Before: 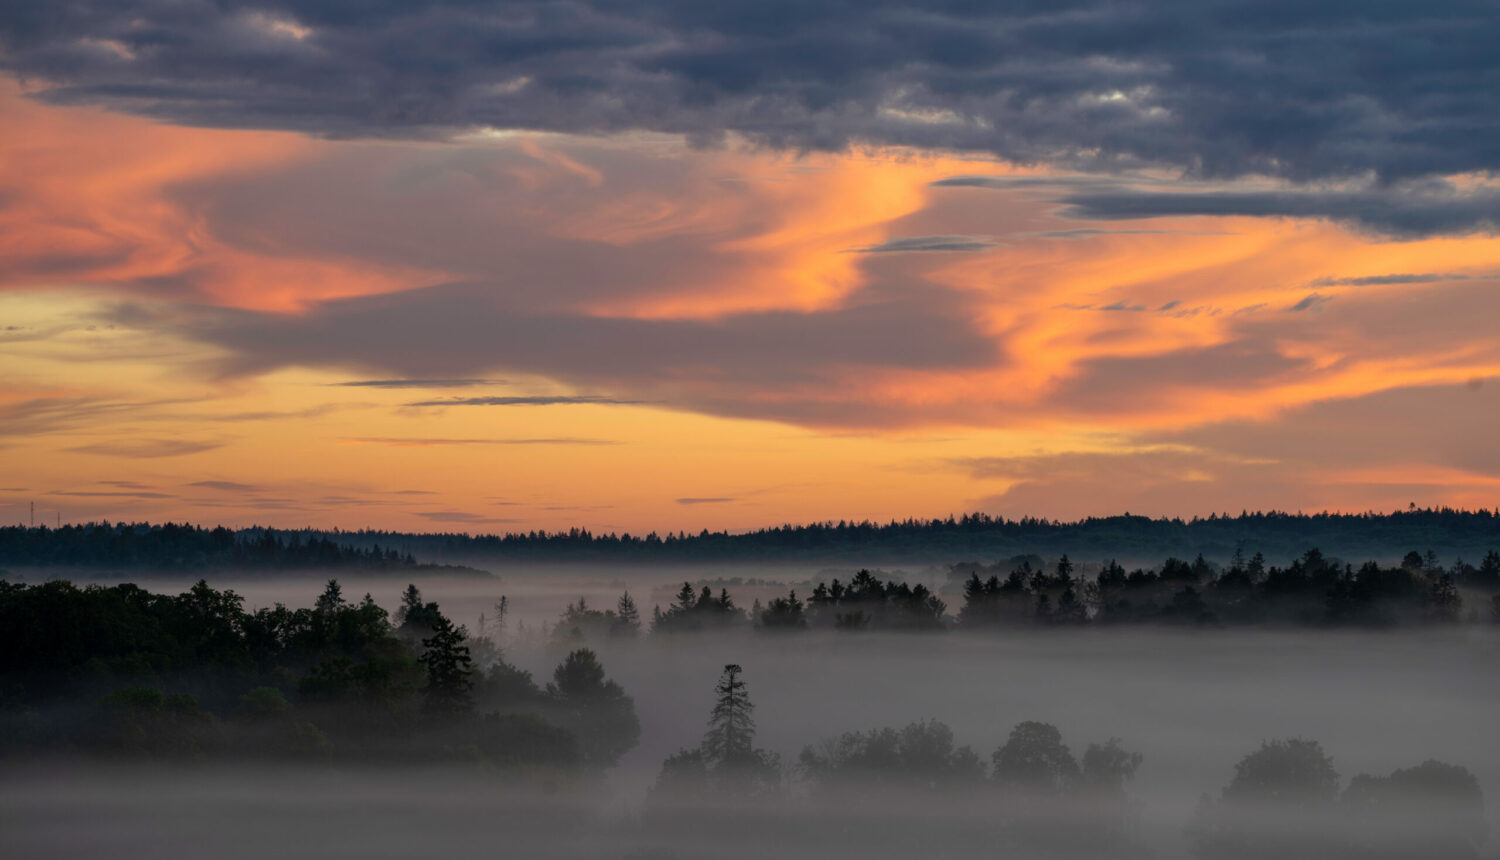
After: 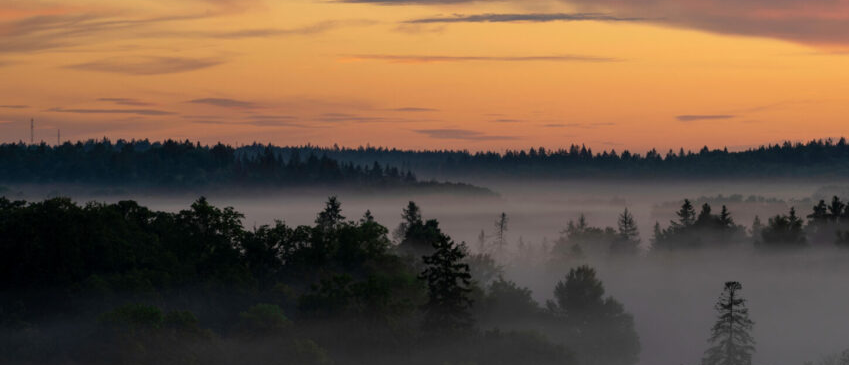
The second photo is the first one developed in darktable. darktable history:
crop: top 44.548%, right 43.346%, bottom 12.963%
